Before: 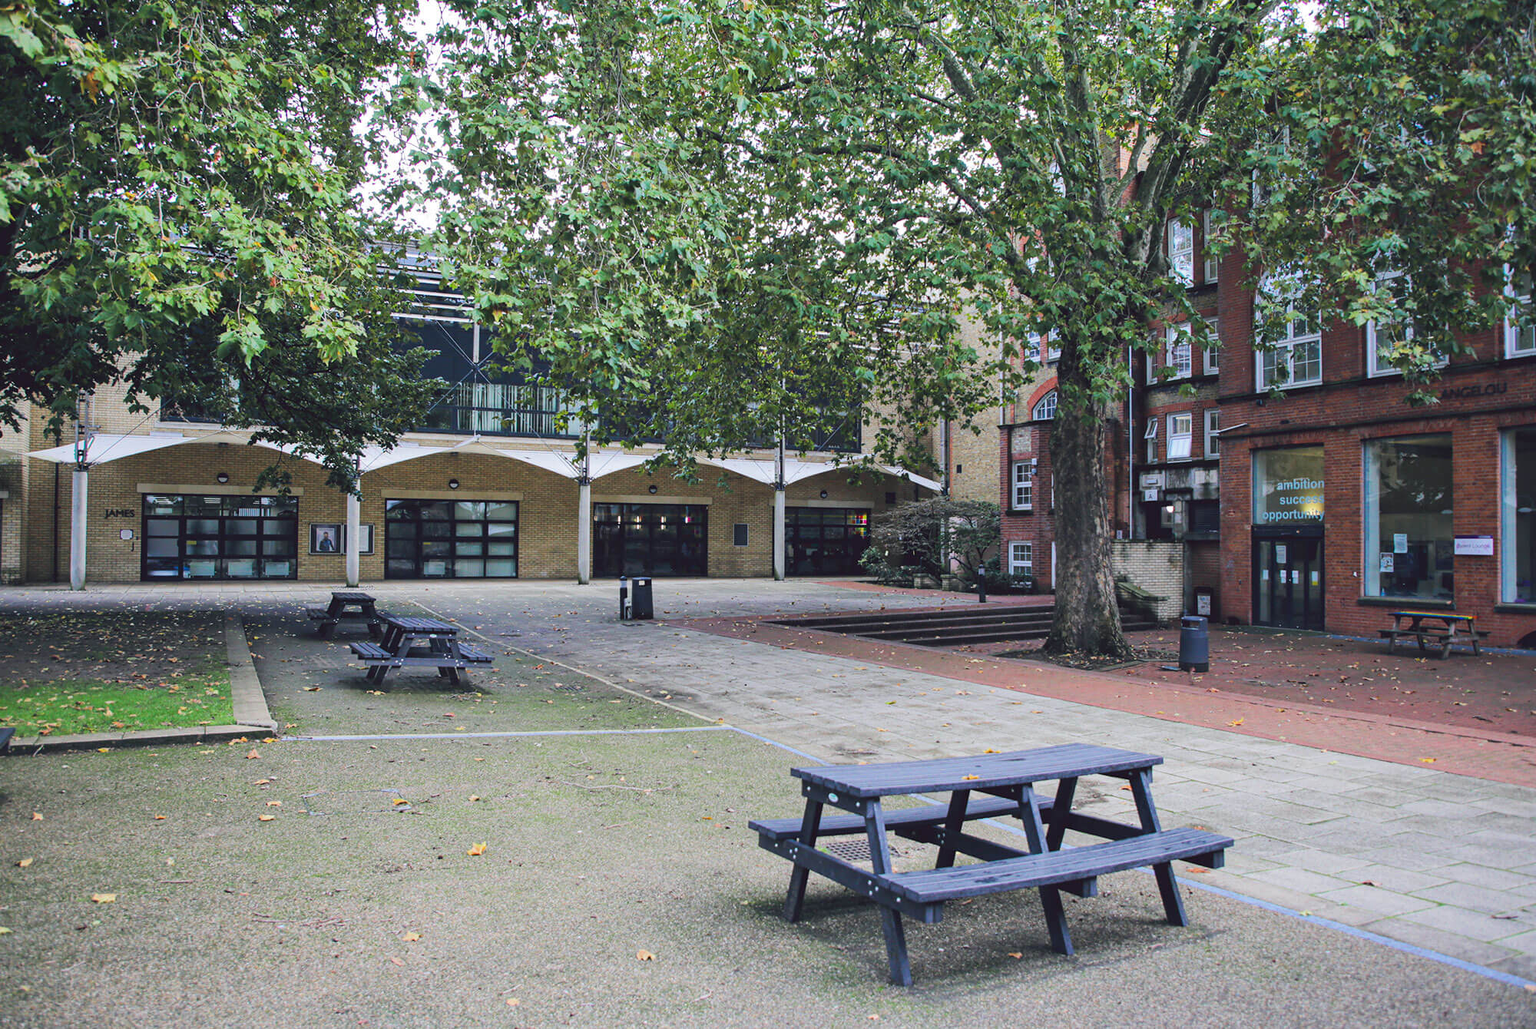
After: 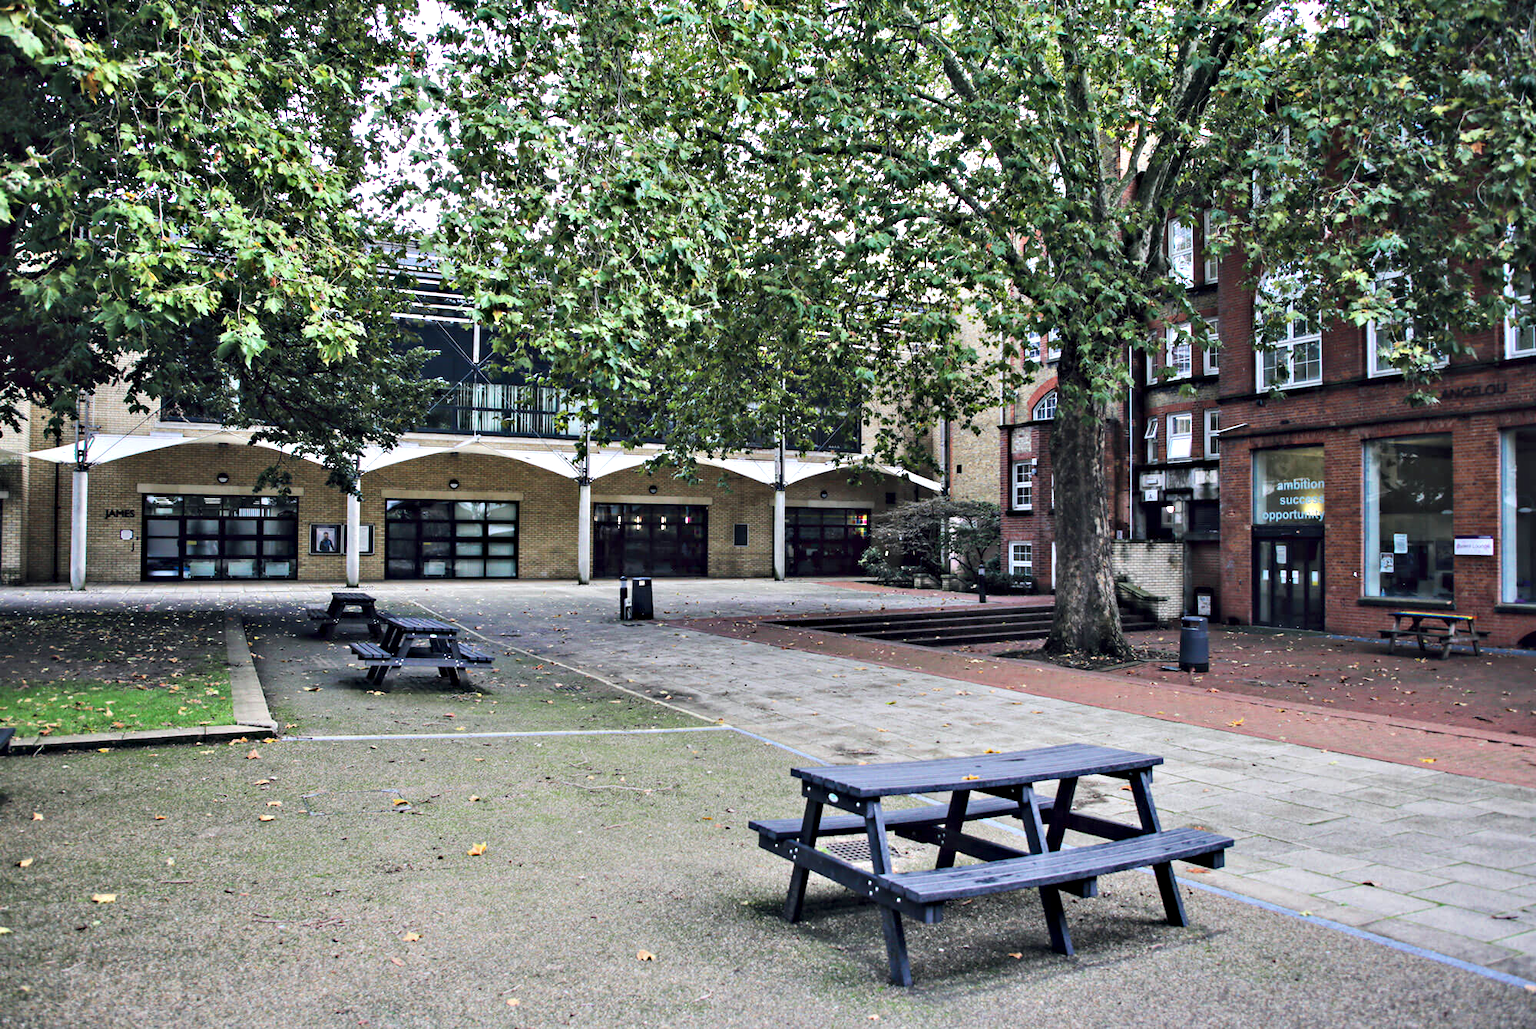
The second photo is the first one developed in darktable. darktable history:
color correction: highlights b* 0.039
contrast equalizer: y [[0.511, 0.558, 0.631, 0.632, 0.559, 0.512], [0.5 ×6], [0.5 ×6], [0 ×6], [0 ×6]]
